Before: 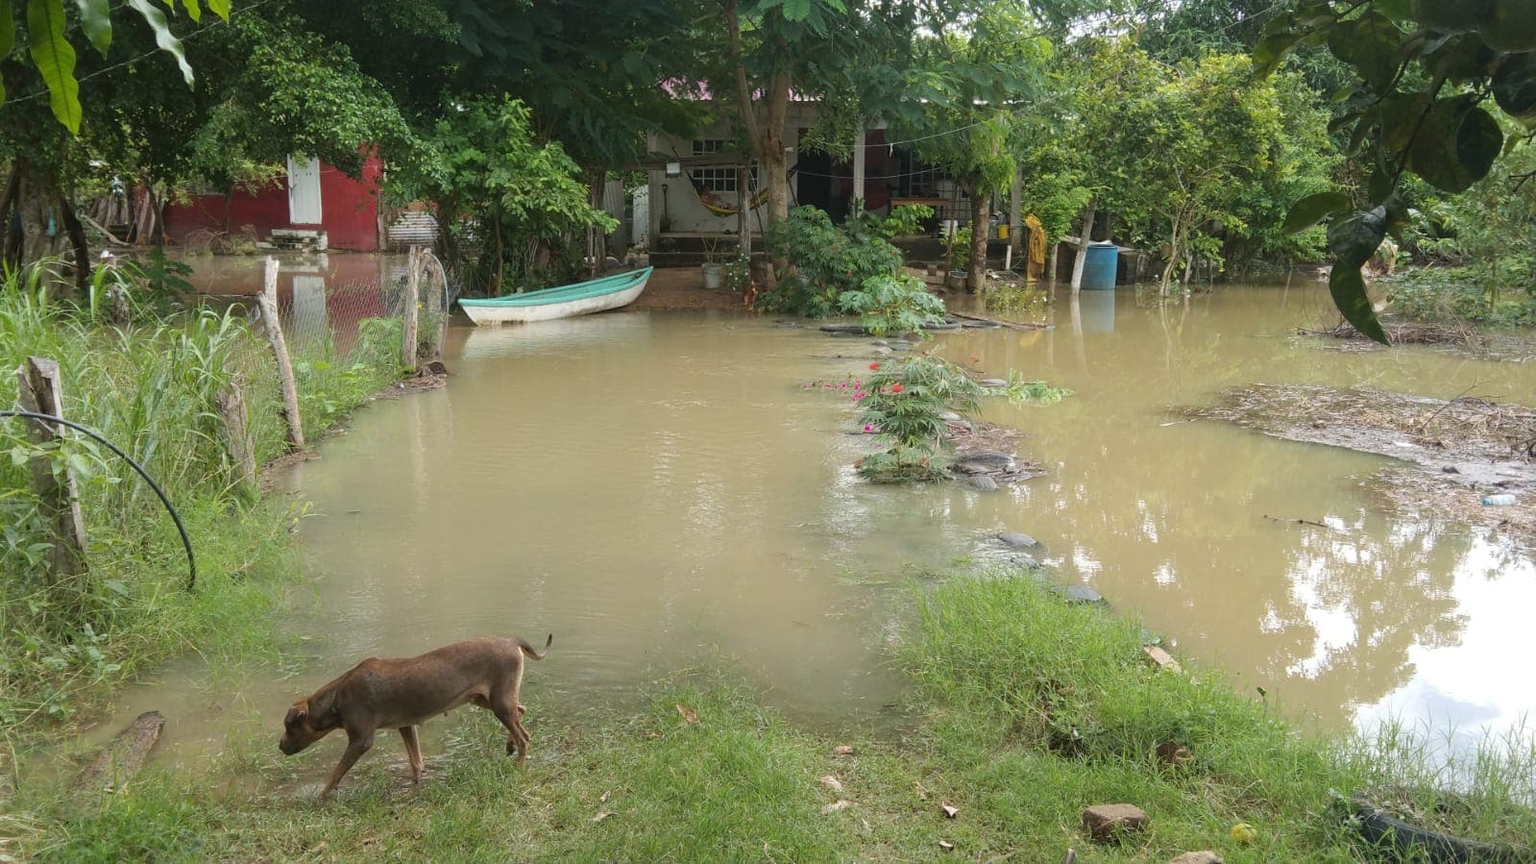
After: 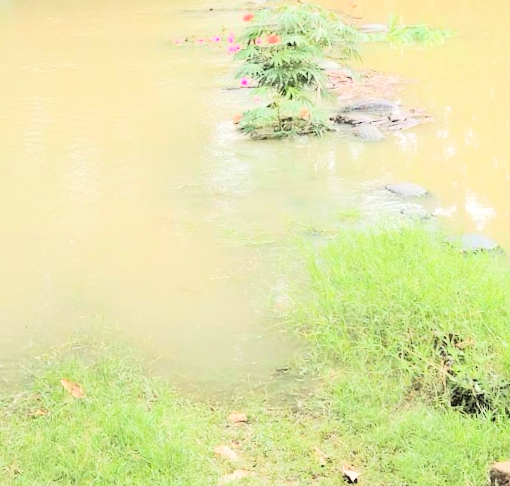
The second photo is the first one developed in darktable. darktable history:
crop: left 40.878%, top 39.176%, right 25.993%, bottom 3.081%
rotate and perspective: rotation -3°, crop left 0.031, crop right 0.968, crop top 0.07, crop bottom 0.93
tone curve: curves: ch0 [(0, 0) (0.16, 0.055) (0.506, 0.762) (1, 1.024)], color space Lab, linked channels, preserve colors none
contrast brightness saturation: brightness 0.13
